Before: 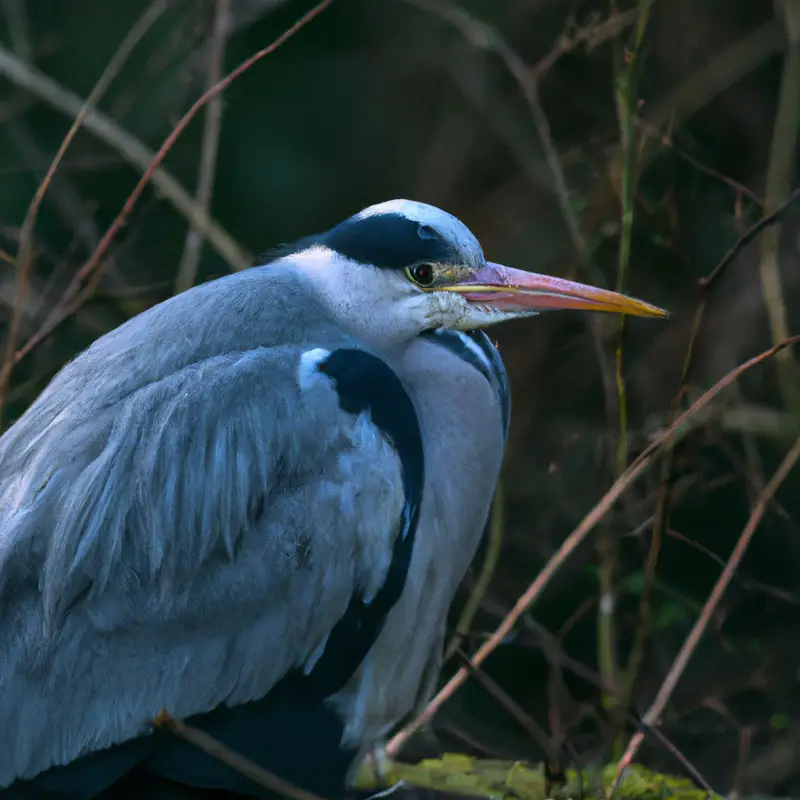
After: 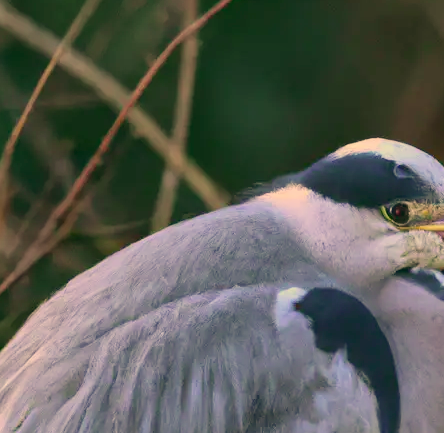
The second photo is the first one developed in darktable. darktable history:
color balance rgb: perceptual saturation grading › global saturation -3.522%, perceptual saturation grading › shadows -1.523%, perceptual brilliance grading › highlights 2.561%, contrast -29.714%
crop and rotate: left 3.041%, top 7.697%, right 41.398%, bottom 38.175%
color correction: highlights a* 14.98, highlights b* 30.94
tone curve: curves: ch0 [(0, 0.023) (0.1, 0.084) (0.184, 0.168) (0.45, 0.54) (0.57, 0.683) (0.722, 0.825) (0.877, 0.948) (1, 1)]; ch1 [(0, 0) (0.414, 0.395) (0.453, 0.437) (0.502, 0.509) (0.521, 0.519) (0.573, 0.568) (0.618, 0.61) (0.654, 0.642) (1, 1)]; ch2 [(0, 0) (0.421, 0.43) (0.45, 0.463) (0.492, 0.504) (0.511, 0.519) (0.557, 0.557) (0.602, 0.605) (1, 1)], color space Lab, independent channels
local contrast: mode bilateral grid, contrast 99, coarseness 100, detail 93%, midtone range 0.2
